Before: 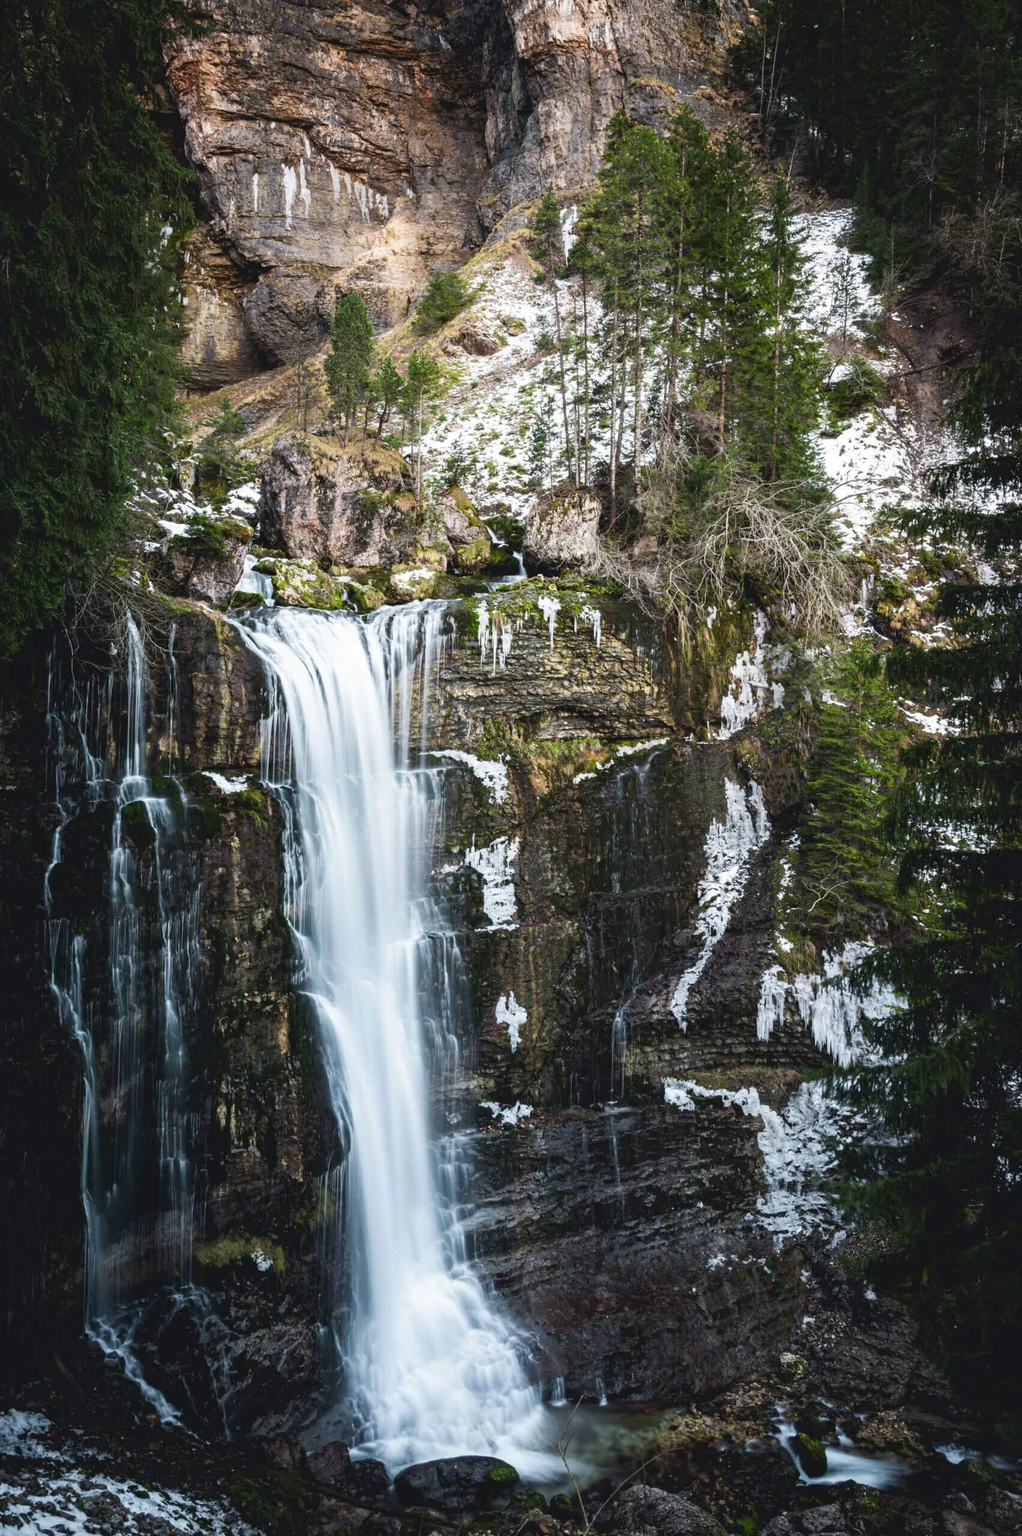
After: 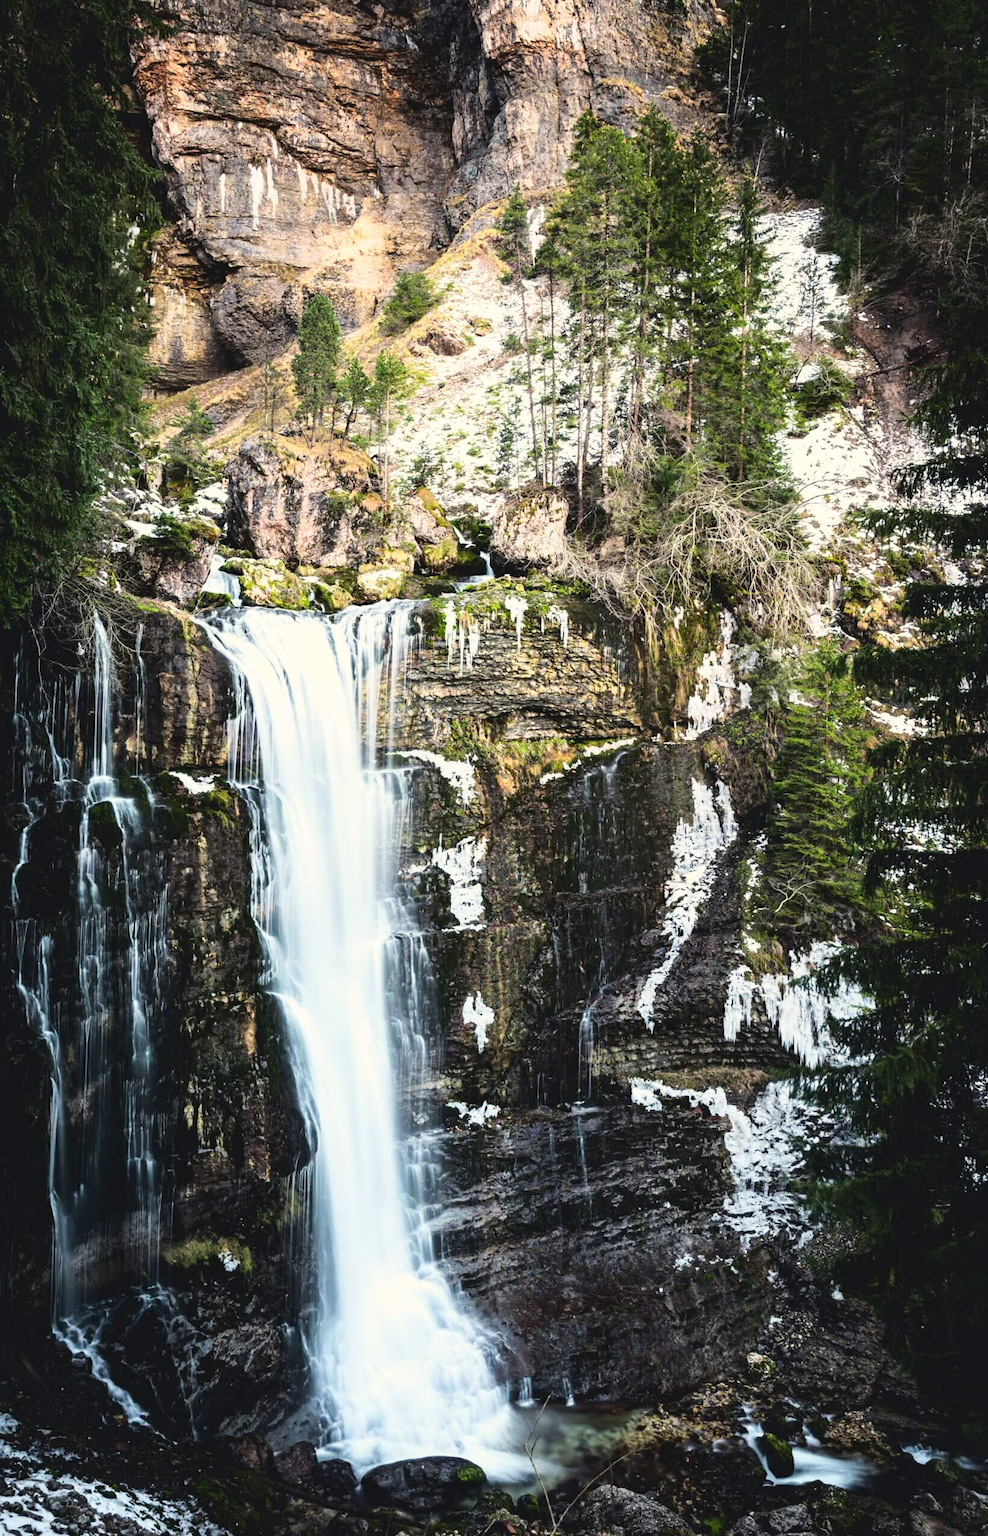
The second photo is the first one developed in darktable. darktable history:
base curve: curves: ch0 [(0, 0) (0.028, 0.03) (0.121, 0.232) (0.46, 0.748) (0.859, 0.968) (1, 1)]
crop and rotate: left 3.231%
color balance rgb: highlights gain › chroma 3.099%, highlights gain › hue 77.65°, perceptual saturation grading › global saturation 0.45%
